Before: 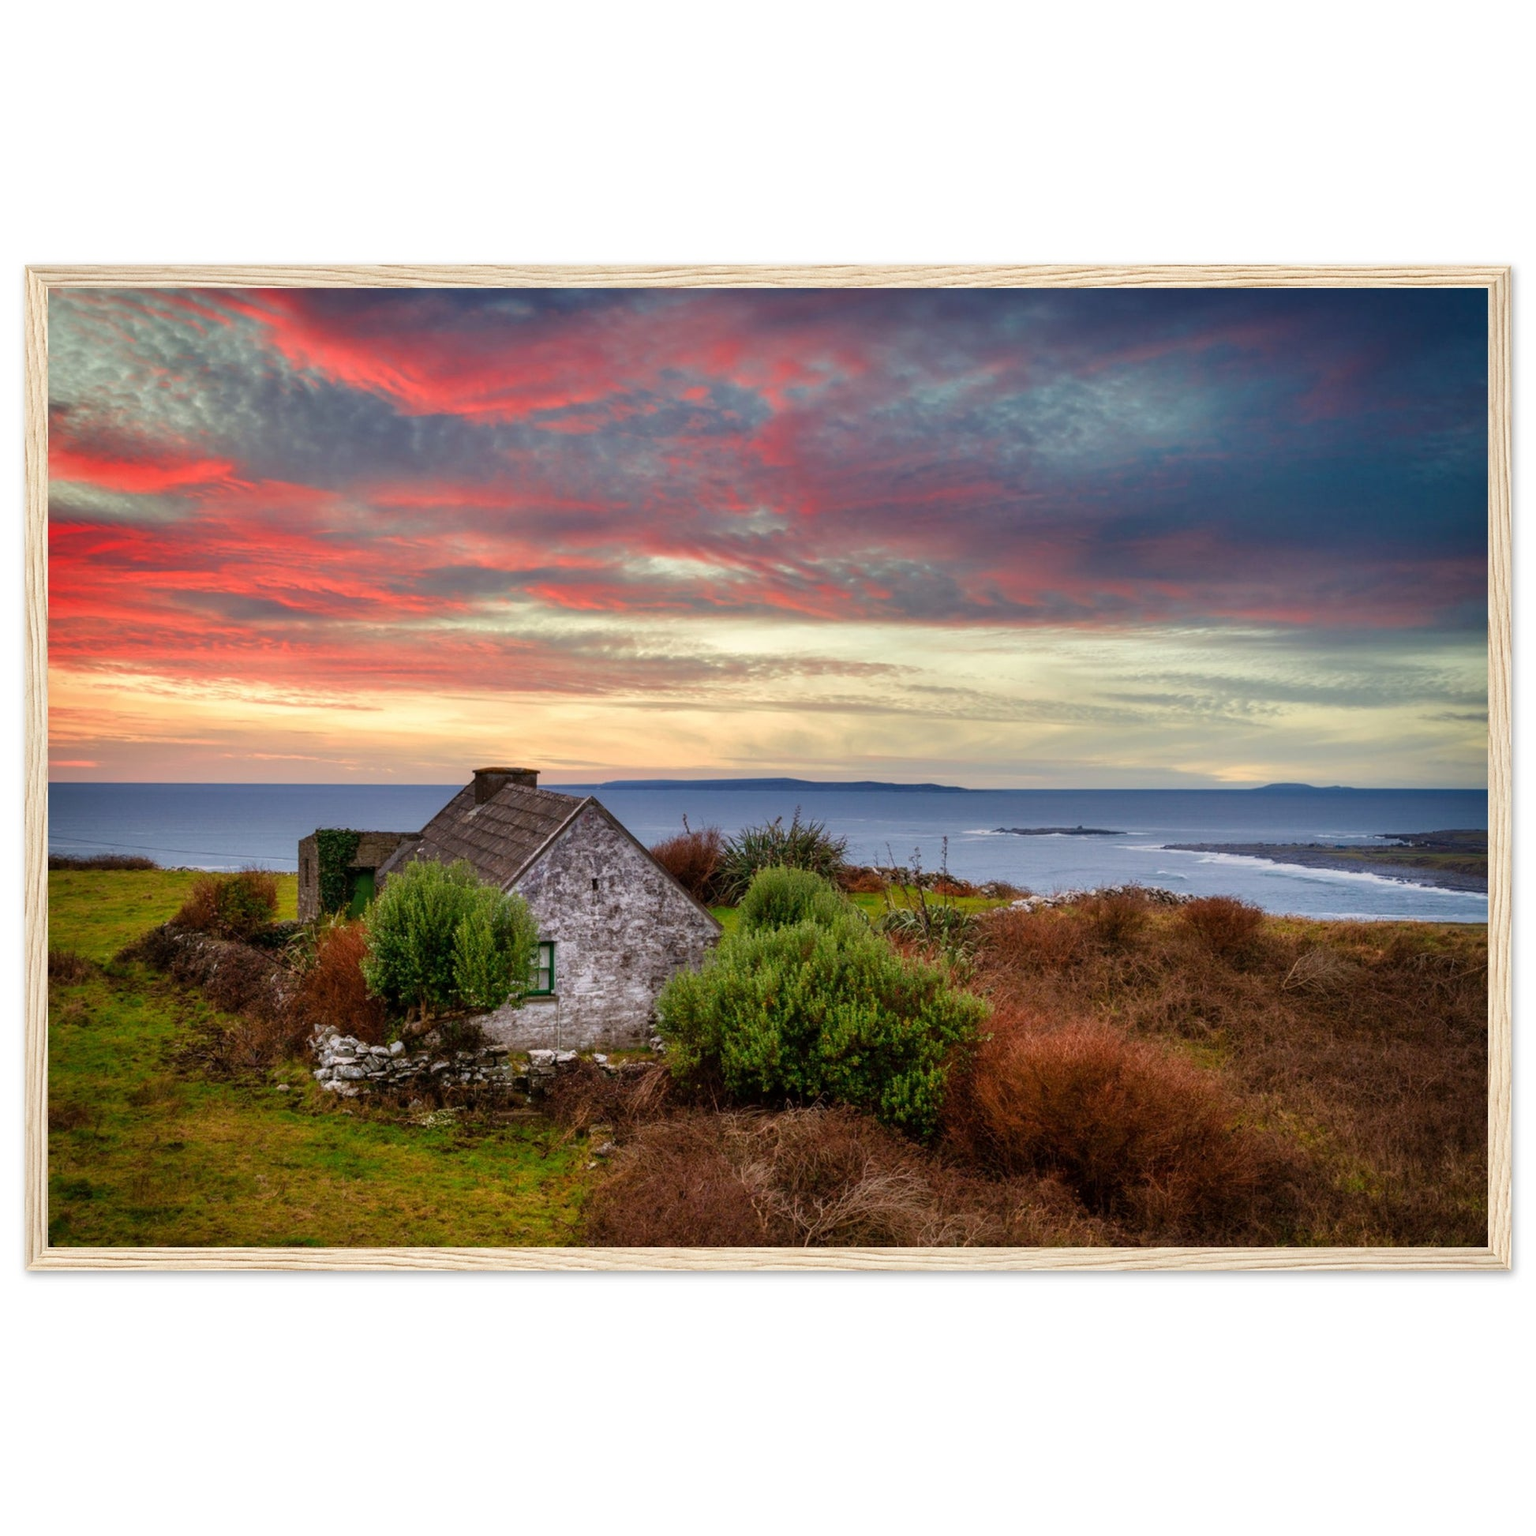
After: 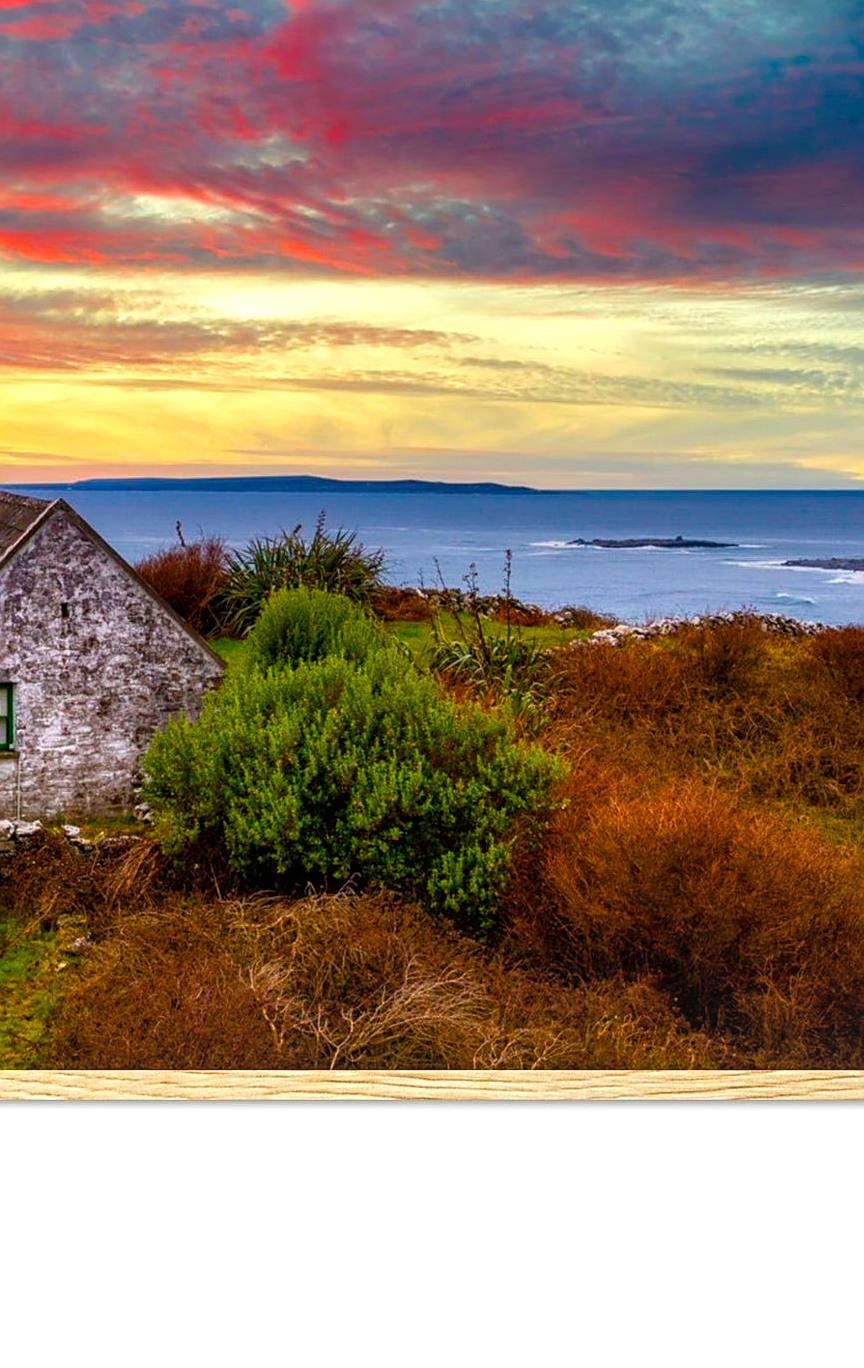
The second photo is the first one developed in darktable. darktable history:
color balance rgb: perceptual saturation grading › global saturation 30.197%, global vibrance 50.182%
local contrast: detail 130%
tone equalizer: -8 EV -0.001 EV, -7 EV 0.003 EV, -6 EV -0.005 EV, -5 EV -0.009 EV, -4 EV -0.075 EV, -3 EV -0.215 EV, -2 EV -0.257 EV, -1 EV 0.08 EV, +0 EV 0.307 EV
crop: left 35.411%, top 26.251%, right 20.141%, bottom 3.42%
sharpen: on, module defaults
